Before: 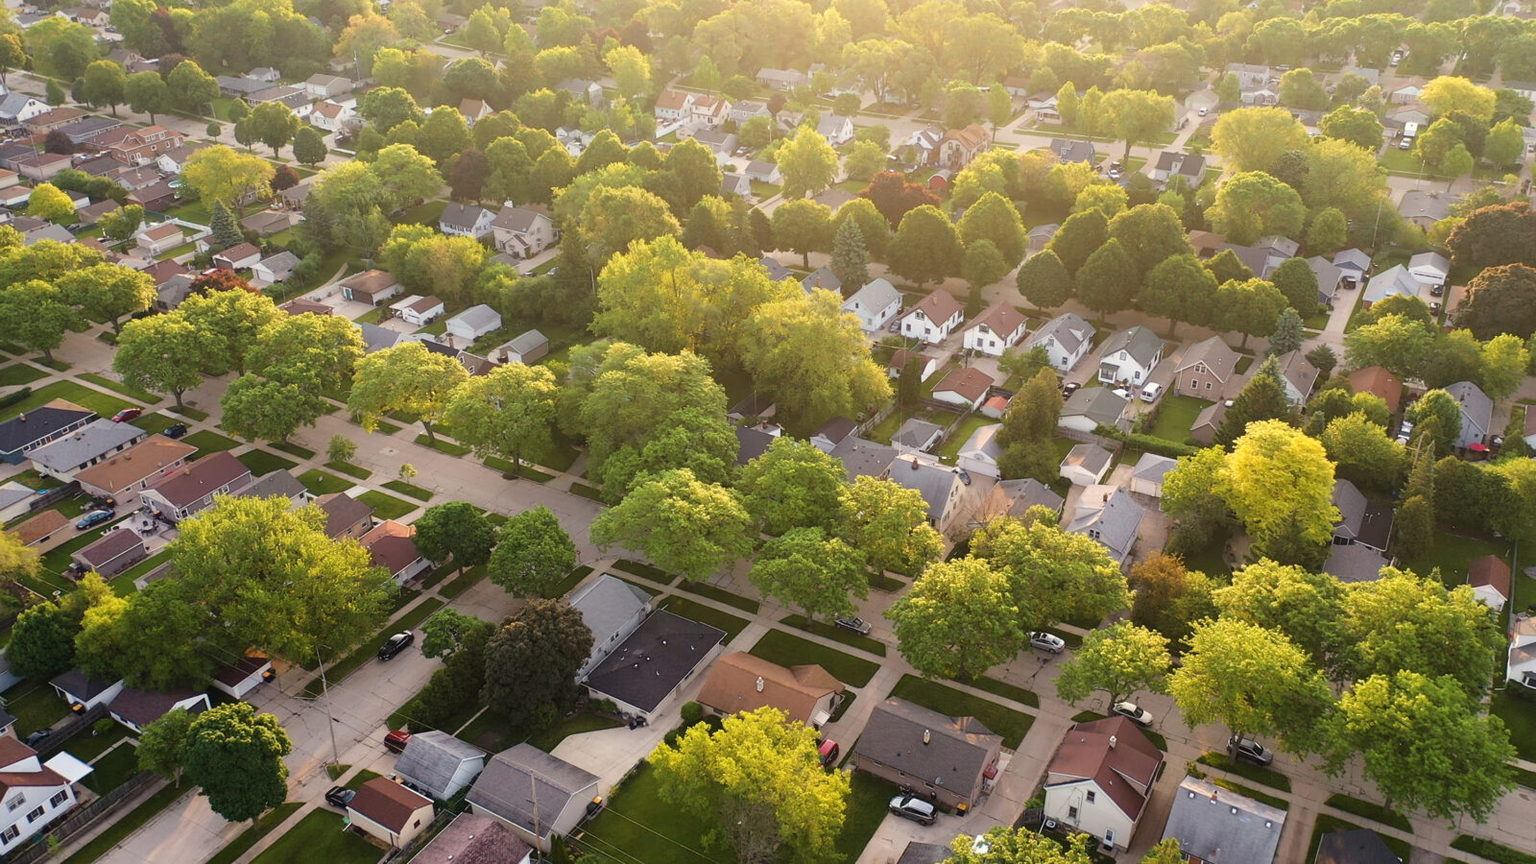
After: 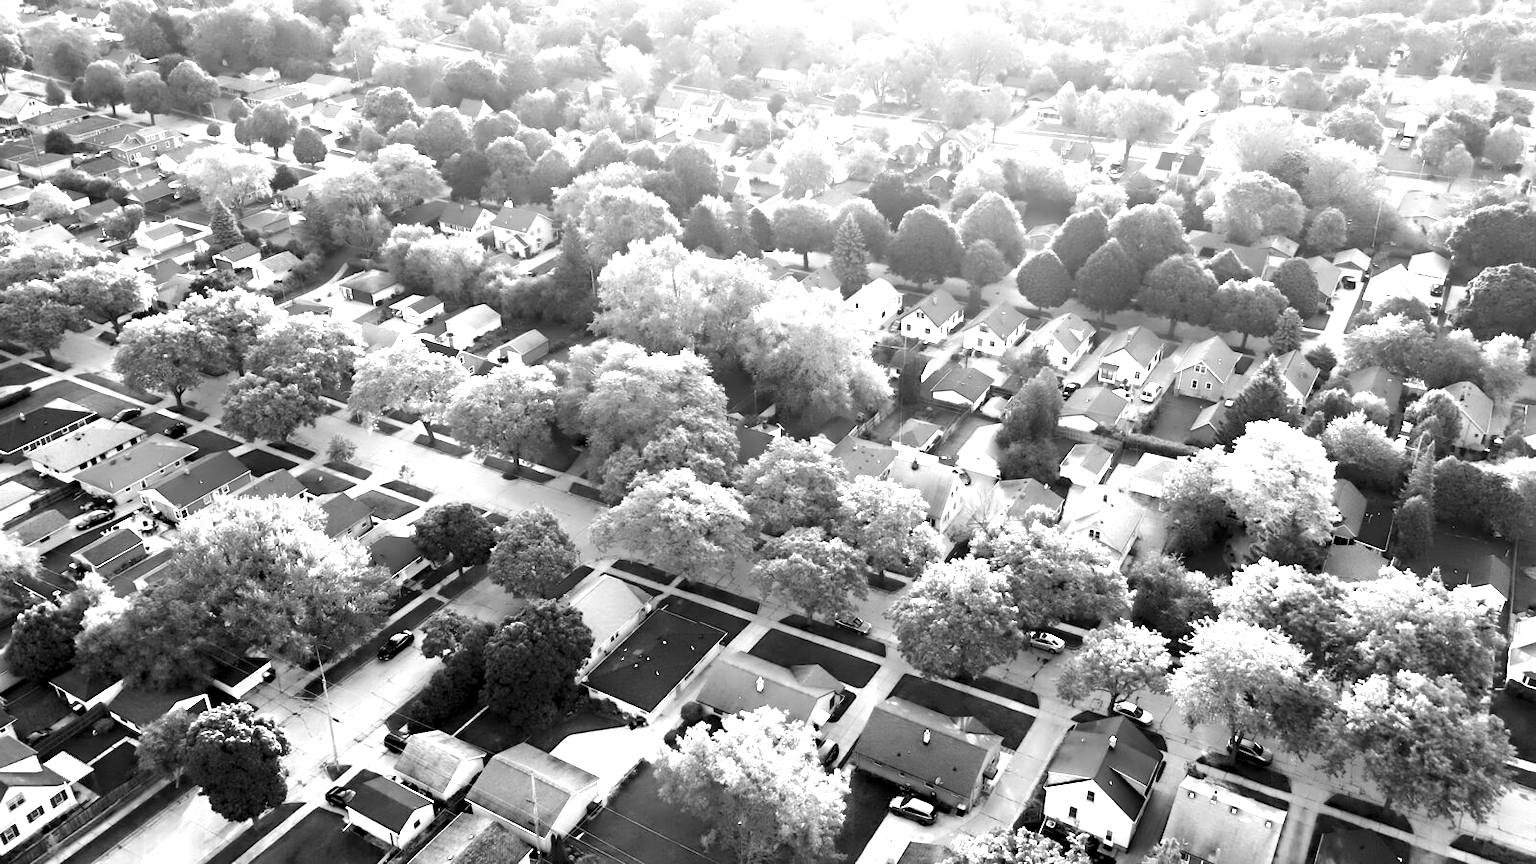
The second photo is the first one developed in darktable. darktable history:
exposure: black level correction 0, exposure 1 EV, compensate exposure bias true, compensate highlight preservation false
contrast equalizer: y [[0.783, 0.666, 0.575, 0.77, 0.556, 0.501], [0.5 ×6], [0.5 ×6], [0, 0.02, 0.272, 0.399, 0.062, 0], [0 ×6]]
monochrome: on, module defaults
